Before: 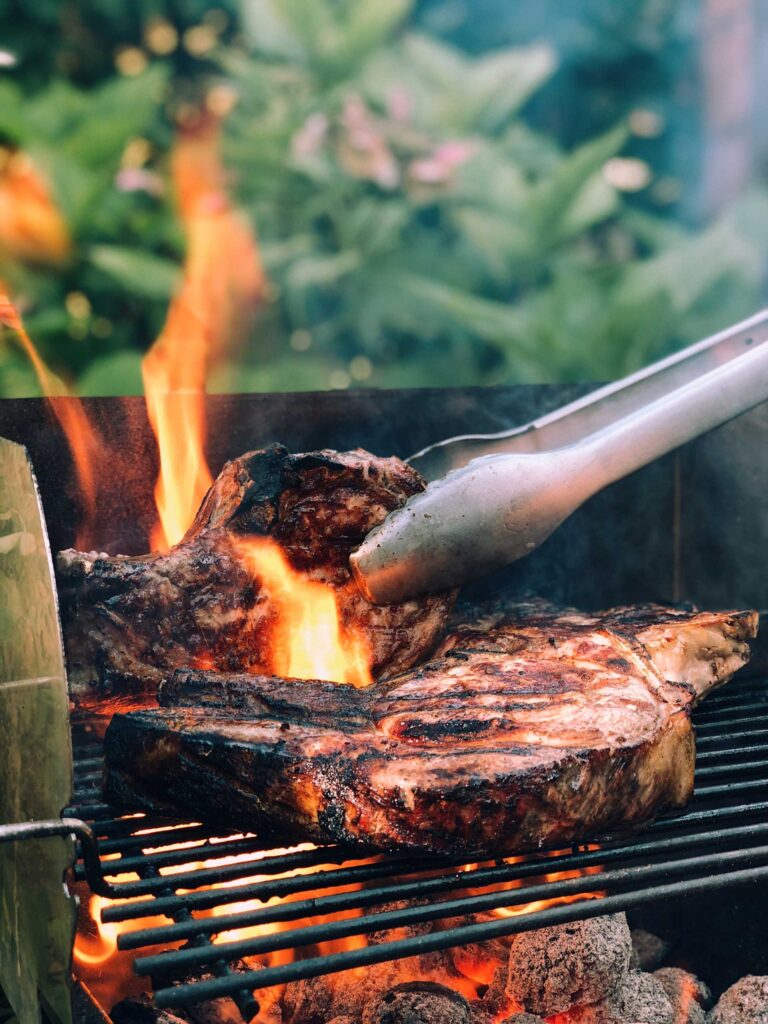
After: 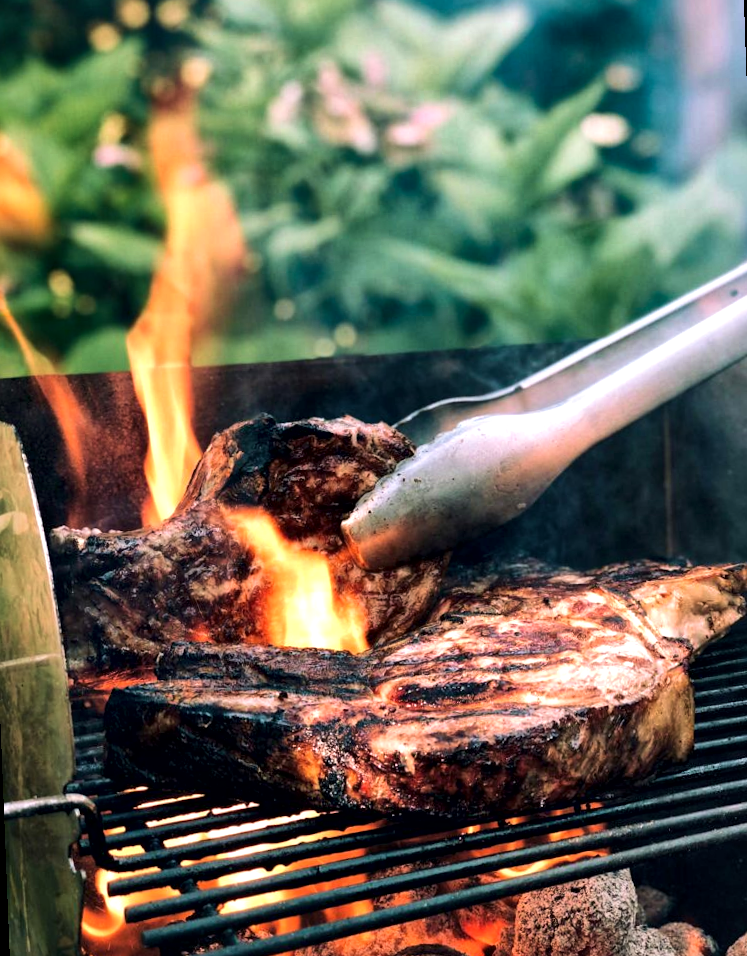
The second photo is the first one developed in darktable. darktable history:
tone equalizer: -8 EV -0.417 EV, -7 EV -0.389 EV, -6 EV -0.333 EV, -5 EV -0.222 EV, -3 EV 0.222 EV, -2 EV 0.333 EV, -1 EV 0.389 EV, +0 EV 0.417 EV, edges refinement/feathering 500, mask exposure compensation -1.57 EV, preserve details no
rotate and perspective: rotation -2.12°, lens shift (vertical) 0.009, lens shift (horizontal) -0.008, automatic cropping original format, crop left 0.036, crop right 0.964, crop top 0.05, crop bottom 0.959
local contrast: mode bilateral grid, contrast 20, coarseness 50, detail 171%, midtone range 0.2
velvia: on, module defaults
